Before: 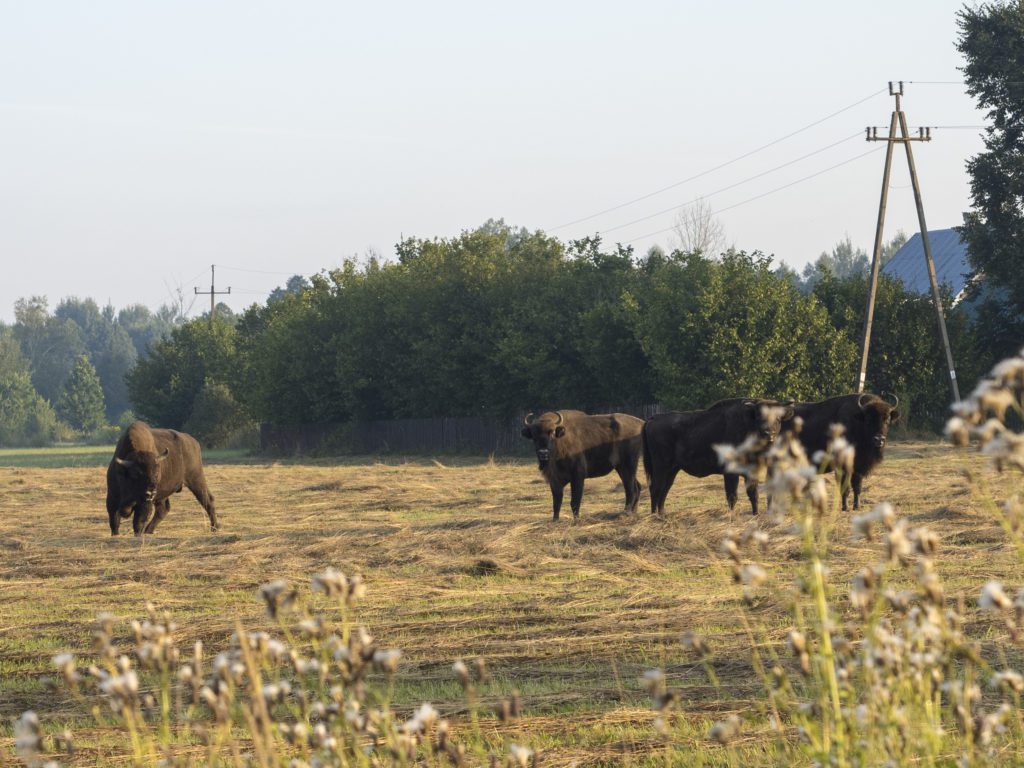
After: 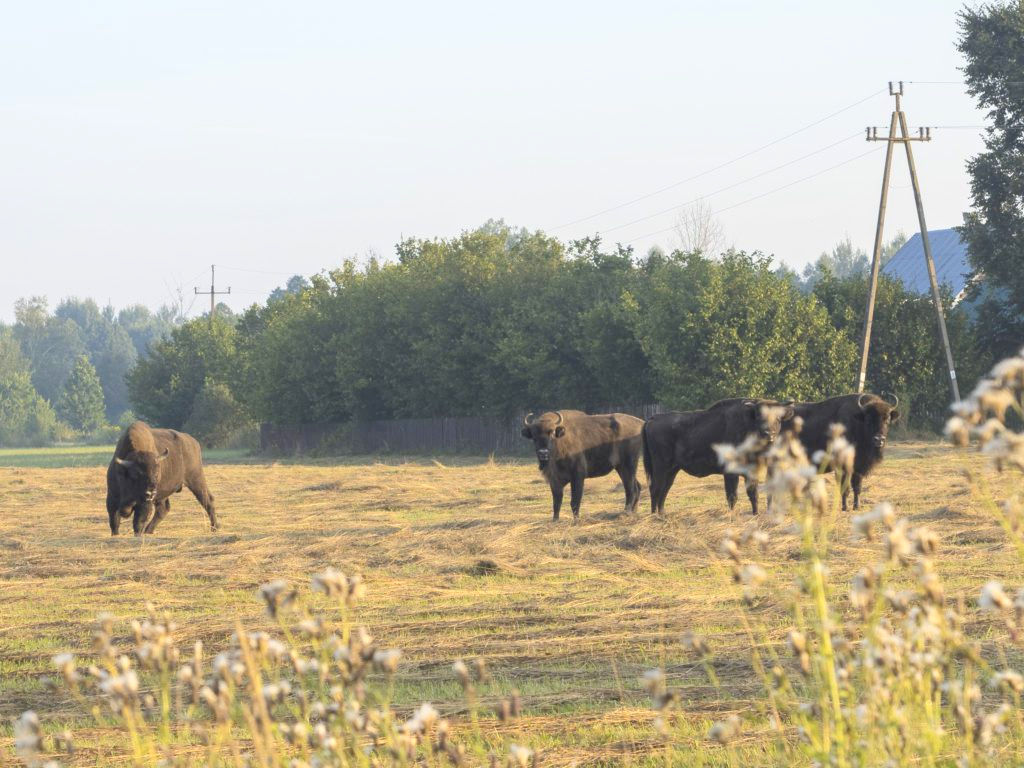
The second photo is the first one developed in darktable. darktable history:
contrast brightness saturation: contrast 0.1, brightness 0.3, saturation 0.14
tone equalizer: on, module defaults
